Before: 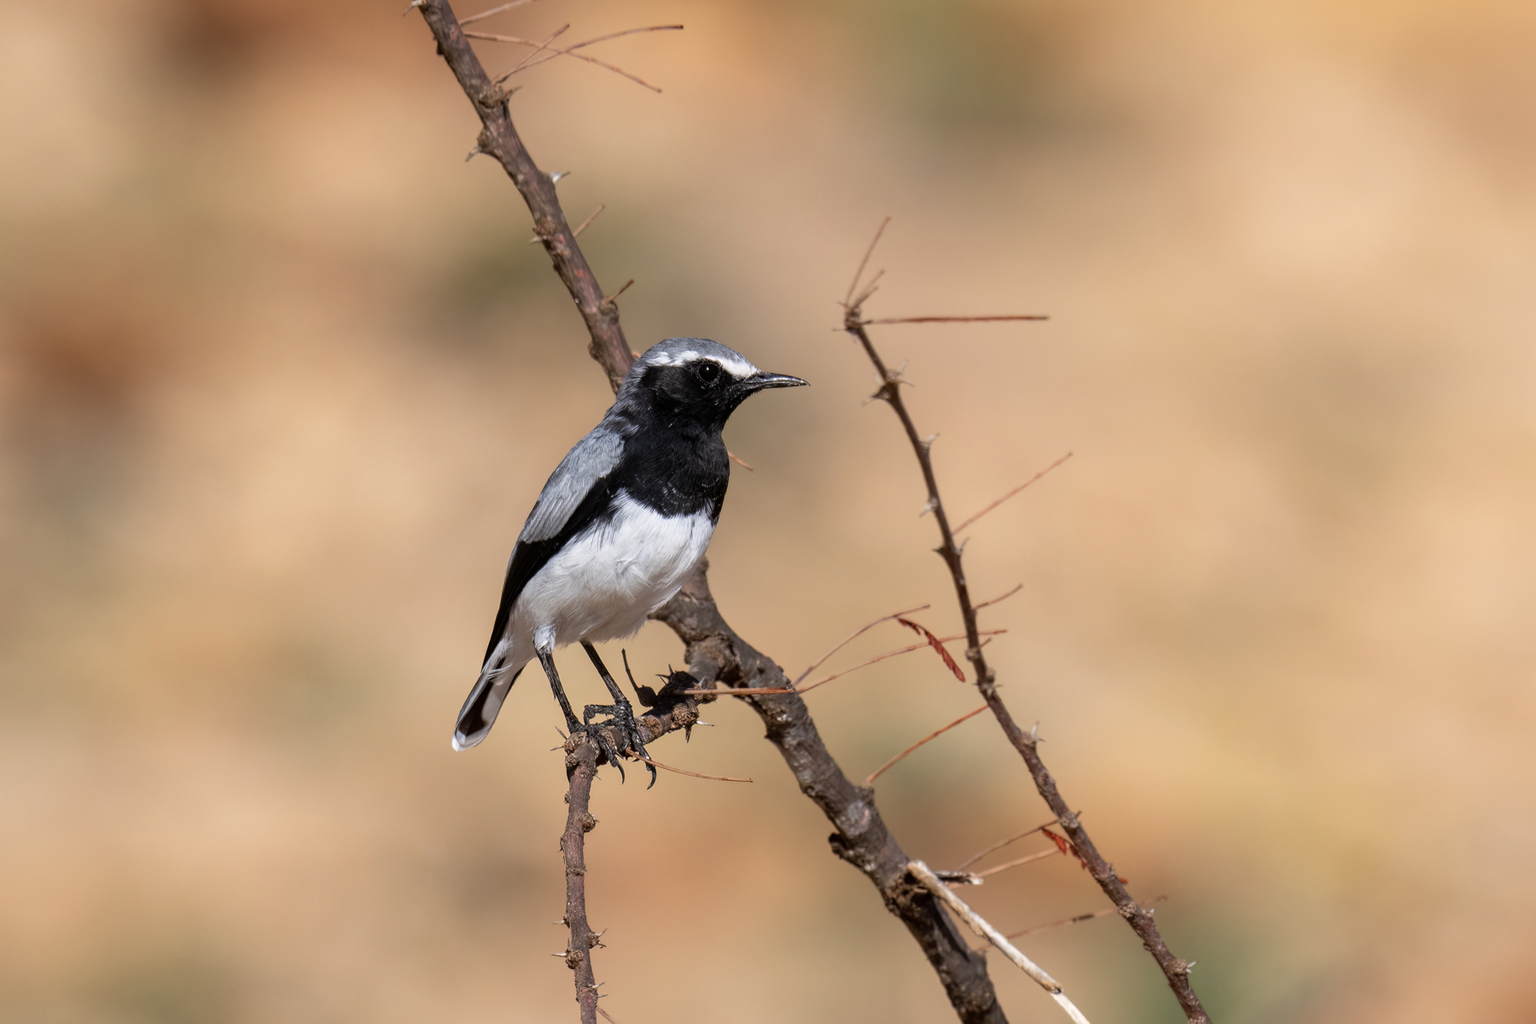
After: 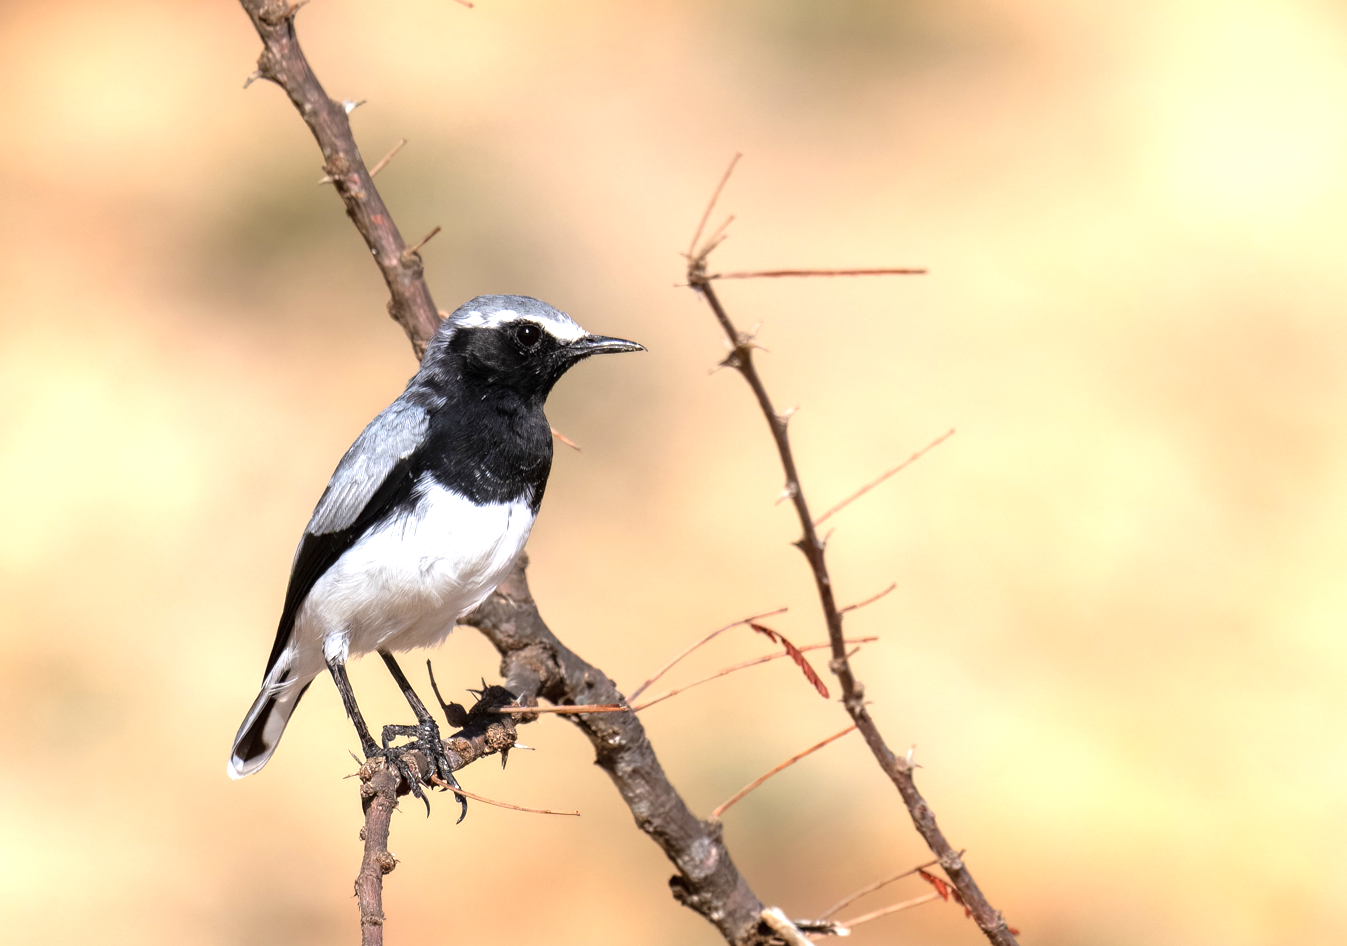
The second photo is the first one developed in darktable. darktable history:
exposure: black level correction 0, exposure 1.001 EV, compensate highlight preservation false
crop: left 16.812%, top 8.492%, right 8.31%, bottom 12.612%
